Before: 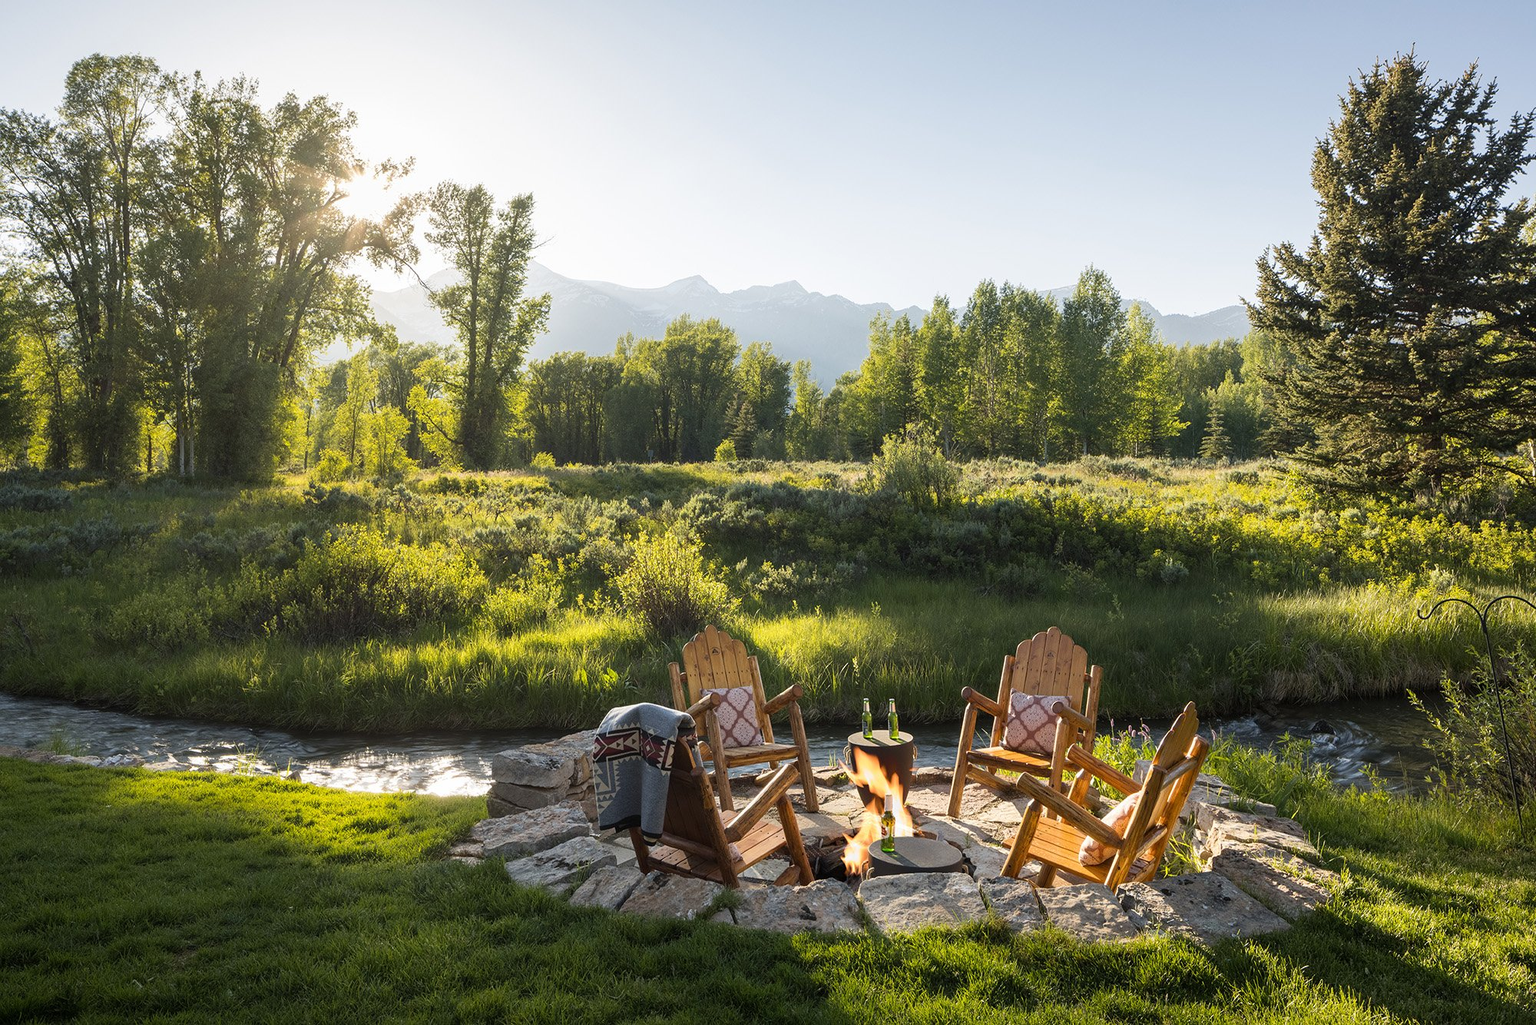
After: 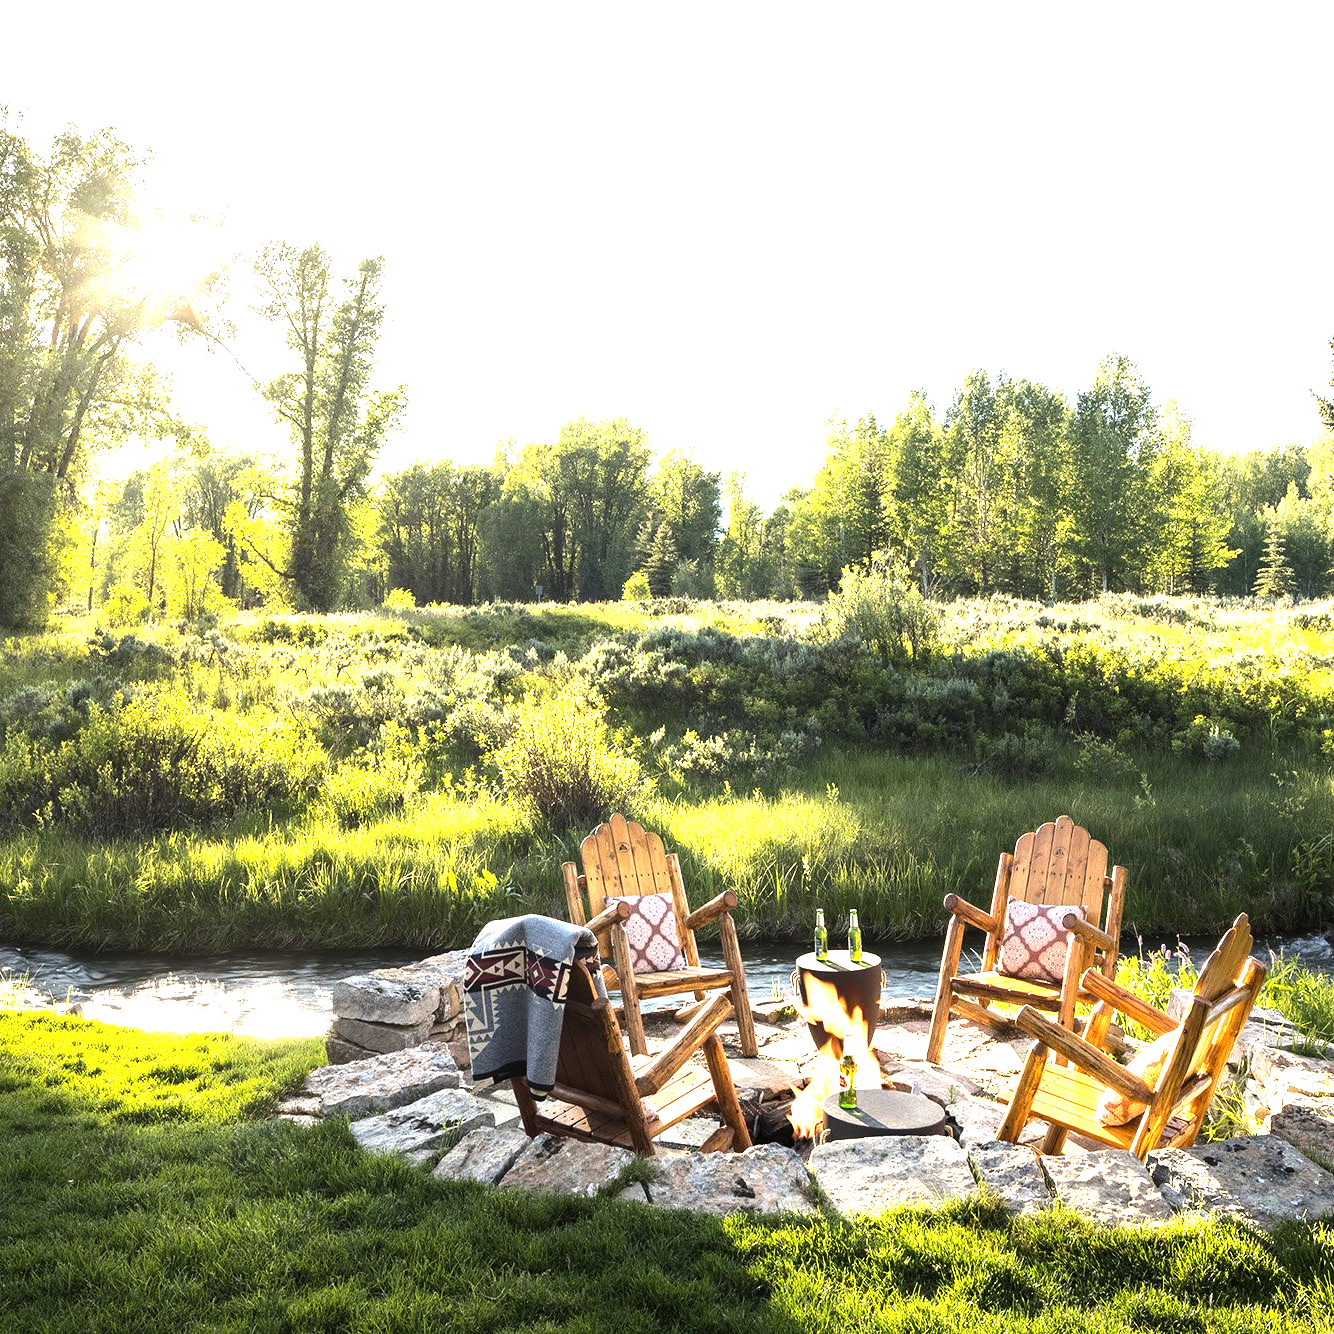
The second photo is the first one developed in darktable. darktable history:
crop and rotate: left 15.446%, right 17.836%
tone equalizer: -8 EV -0.75 EV, -7 EV -0.7 EV, -6 EV -0.6 EV, -5 EV -0.4 EV, -3 EV 0.4 EV, -2 EV 0.6 EV, -1 EV 0.7 EV, +0 EV 0.75 EV, edges refinement/feathering 500, mask exposure compensation -1.57 EV, preserve details no
exposure: black level correction 0, exposure 1.198 EV, compensate exposure bias true, compensate highlight preservation false
